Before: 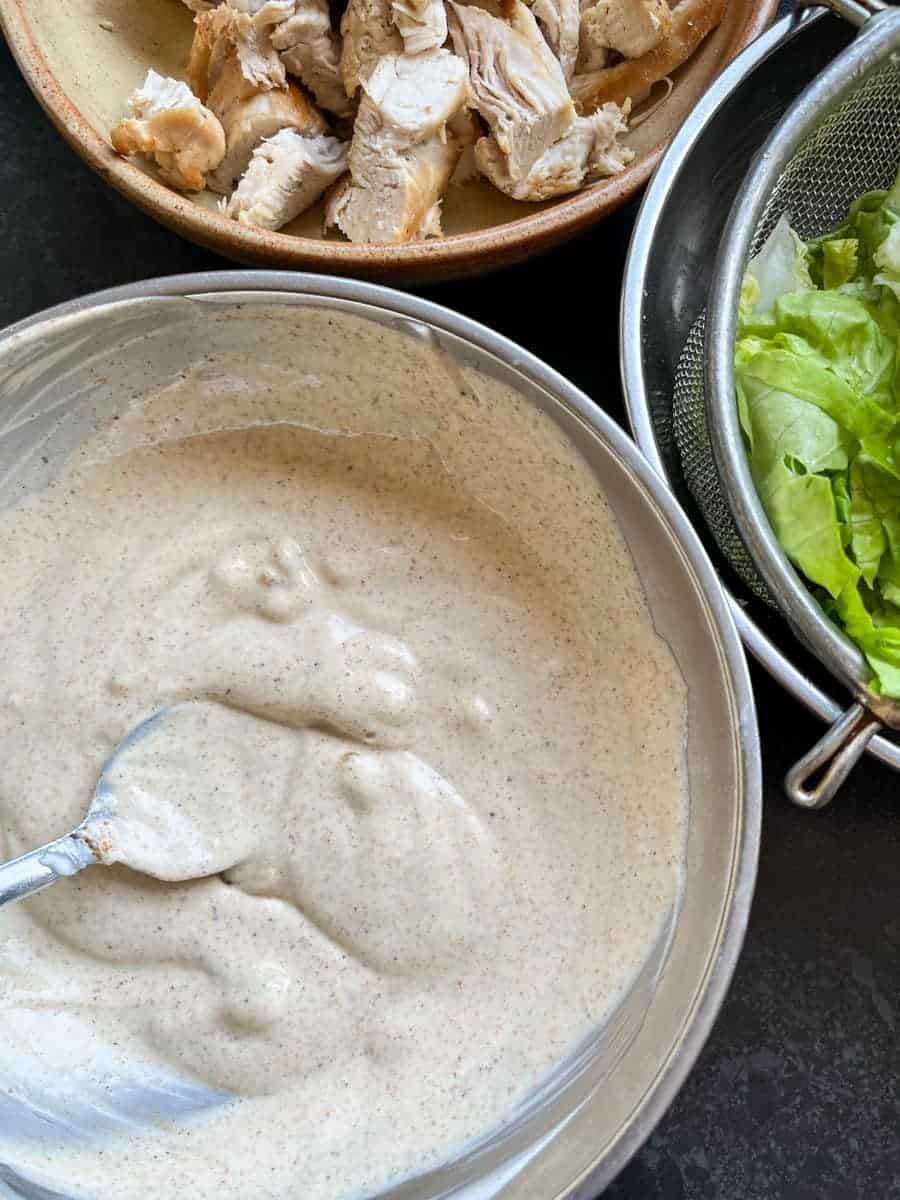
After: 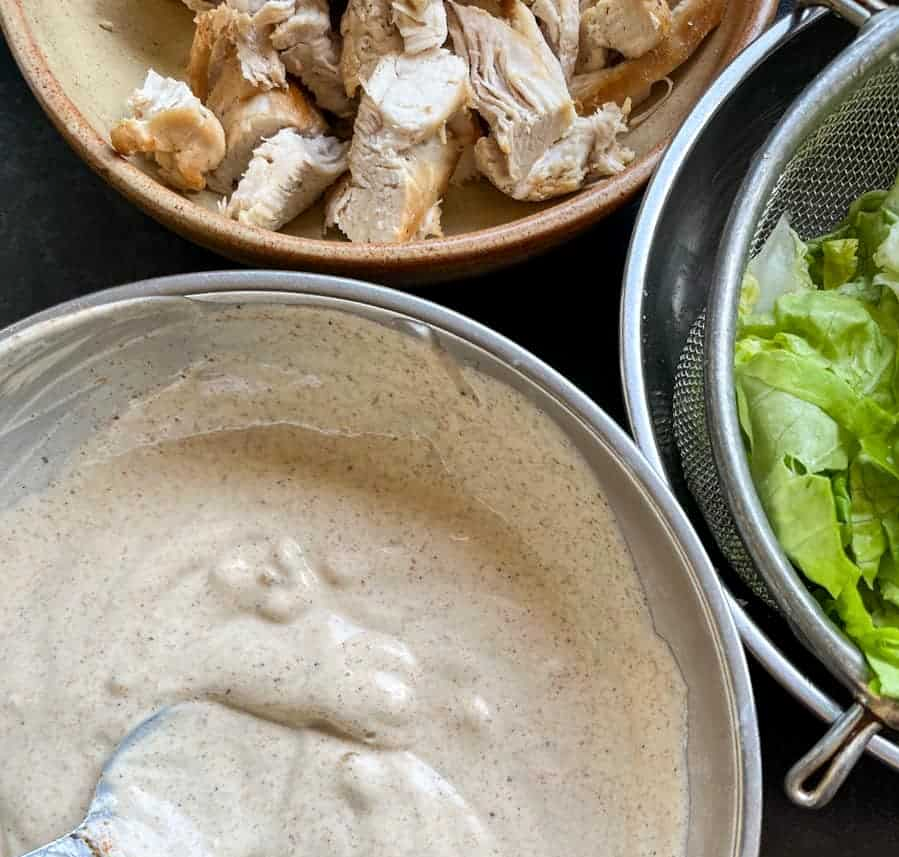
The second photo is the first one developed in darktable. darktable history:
crop: bottom 28.576%
local contrast: mode bilateral grid, contrast 100, coarseness 100, detail 108%, midtone range 0.2
